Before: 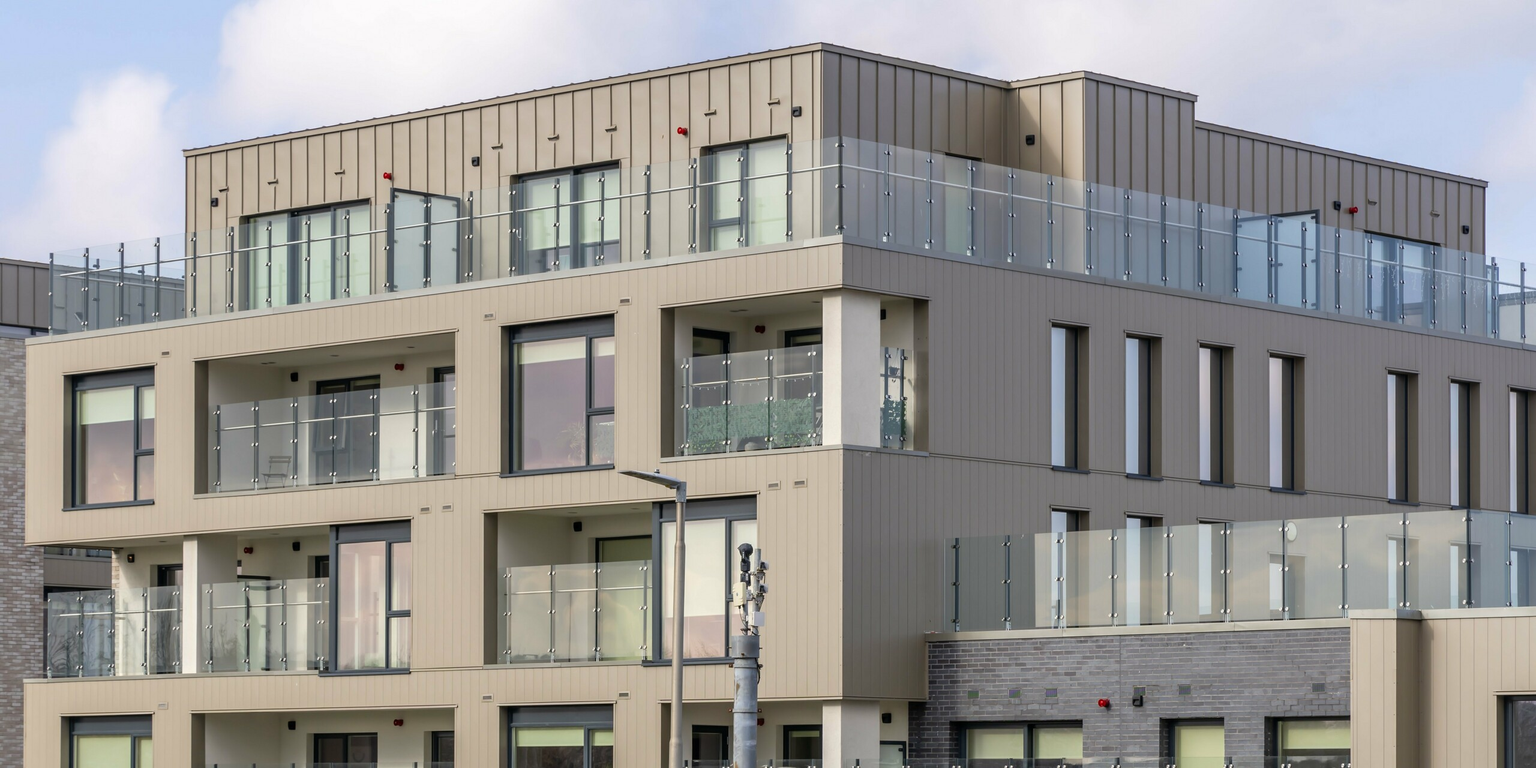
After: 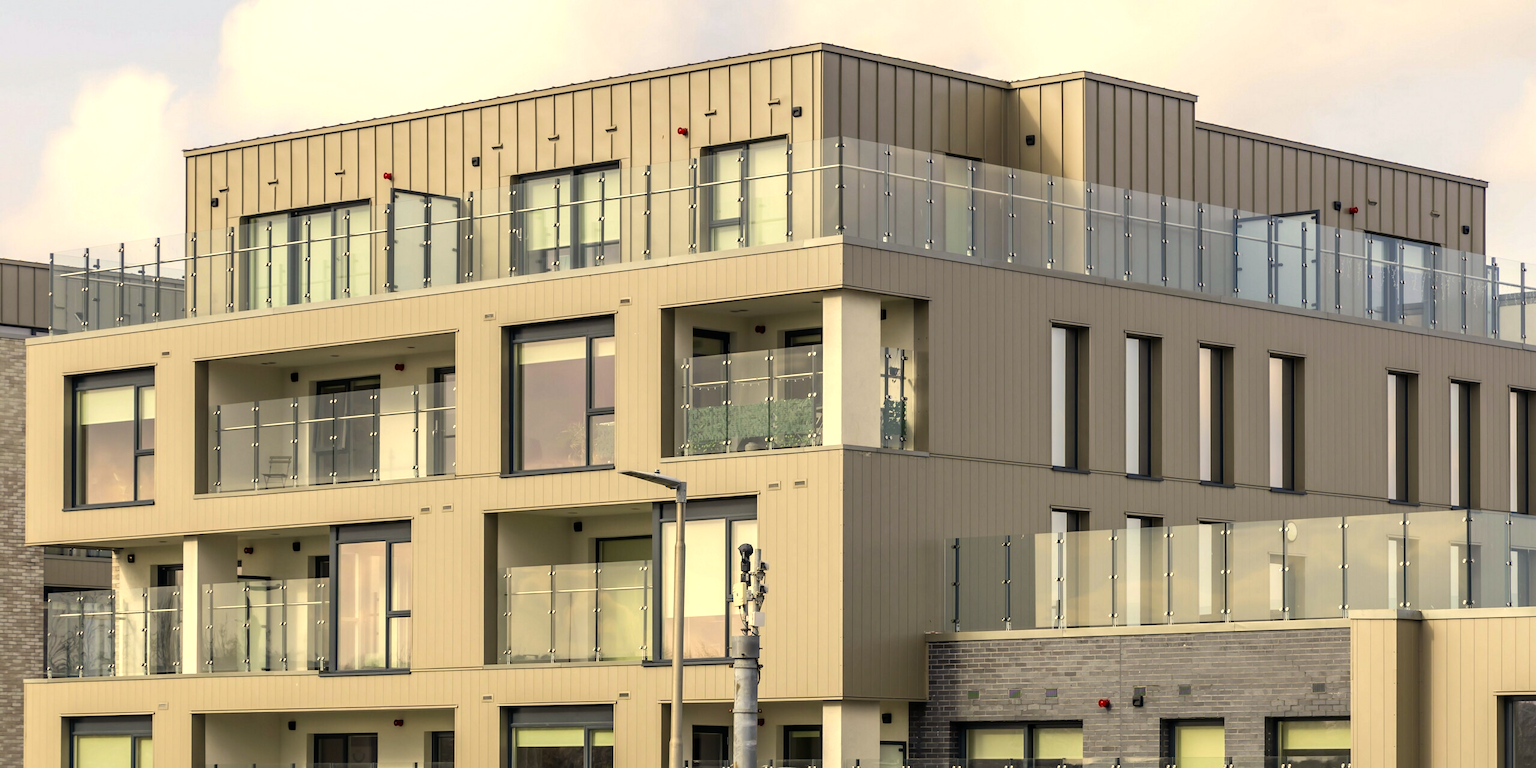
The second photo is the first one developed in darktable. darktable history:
color correction: highlights a* 2.72, highlights b* 22.8
tone equalizer: -8 EV -0.417 EV, -7 EV -0.389 EV, -6 EV -0.333 EV, -5 EV -0.222 EV, -3 EV 0.222 EV, -2 EV 0.333 EV, -1 EV 0.389 EV, +0 EV 0.417 EV, edges refinement/feathering 500, mask exposure compensation -1.57 EV, preserve details no
